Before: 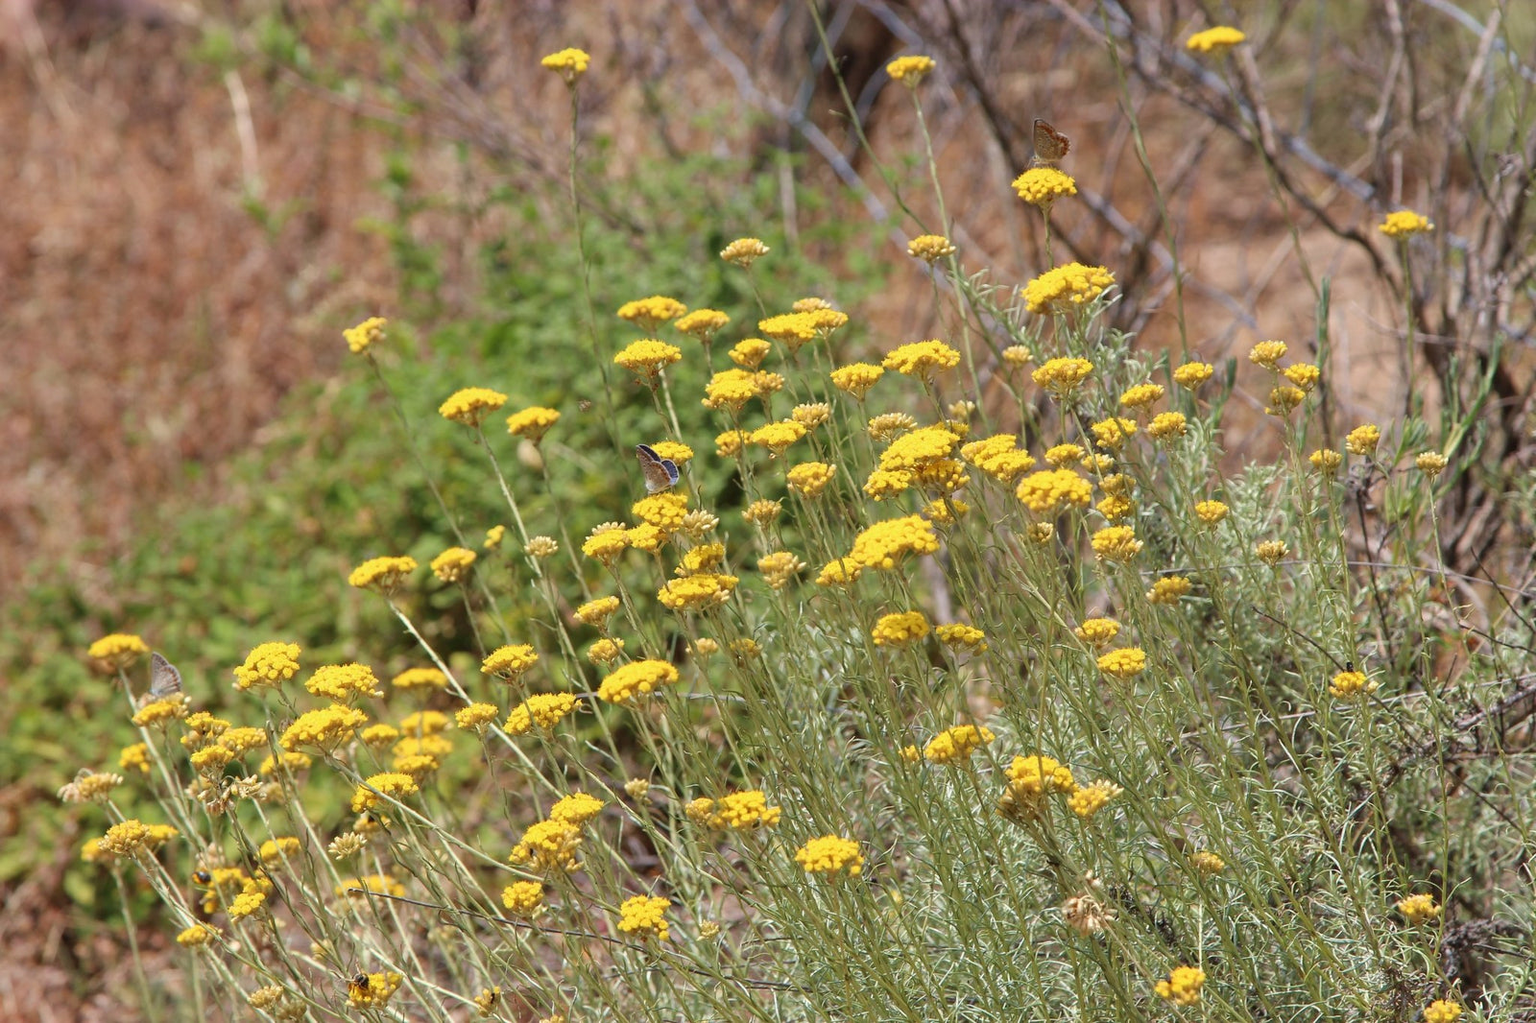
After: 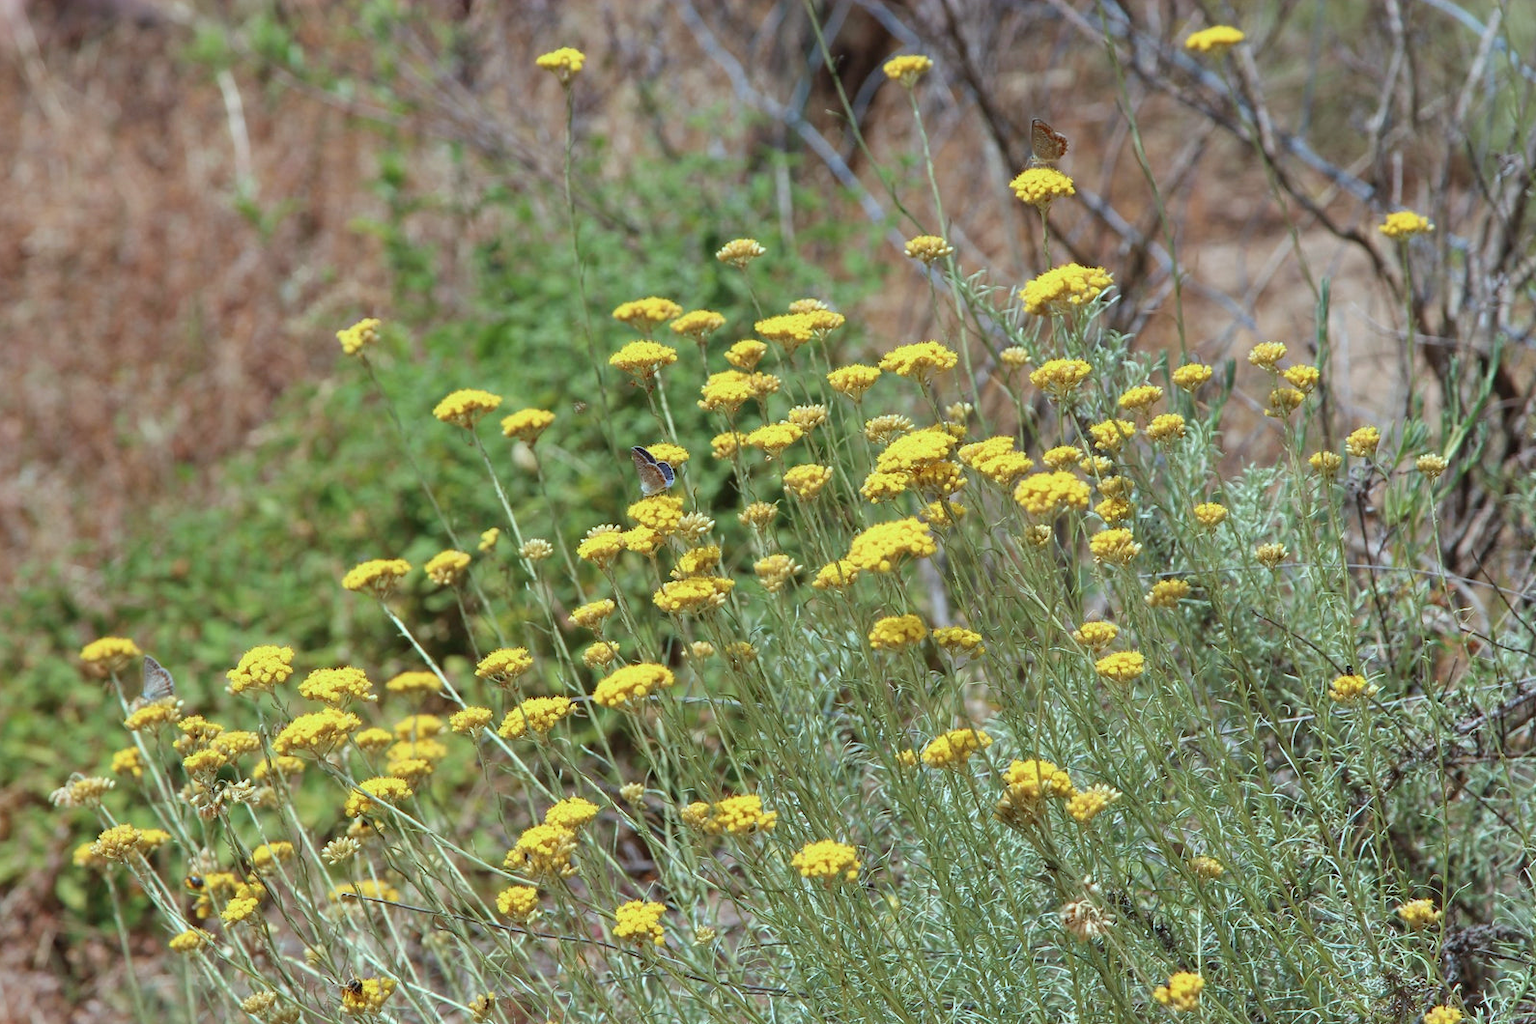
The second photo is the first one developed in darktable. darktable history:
color correction: highlights a* -10.04, highlights b* -10.37
crop and rotate: left 0.614%, top 0.179%, bottom 0.309%
white balance: red 0.988, blue 1.017
